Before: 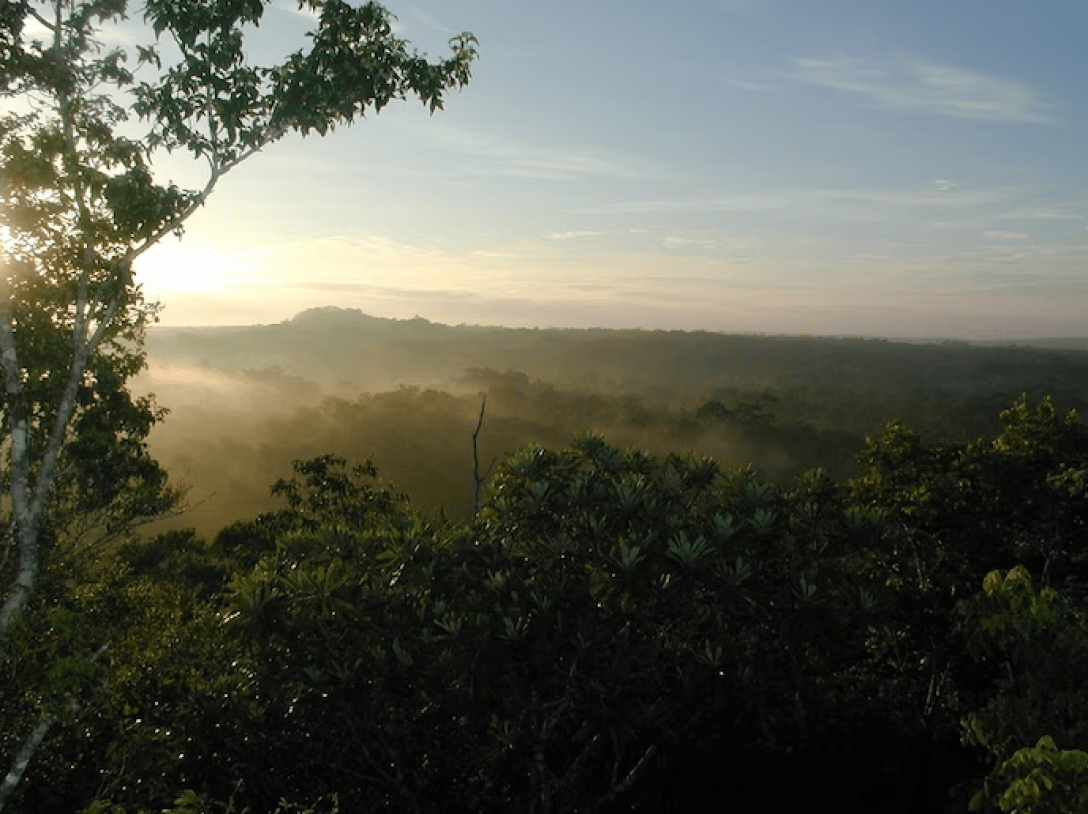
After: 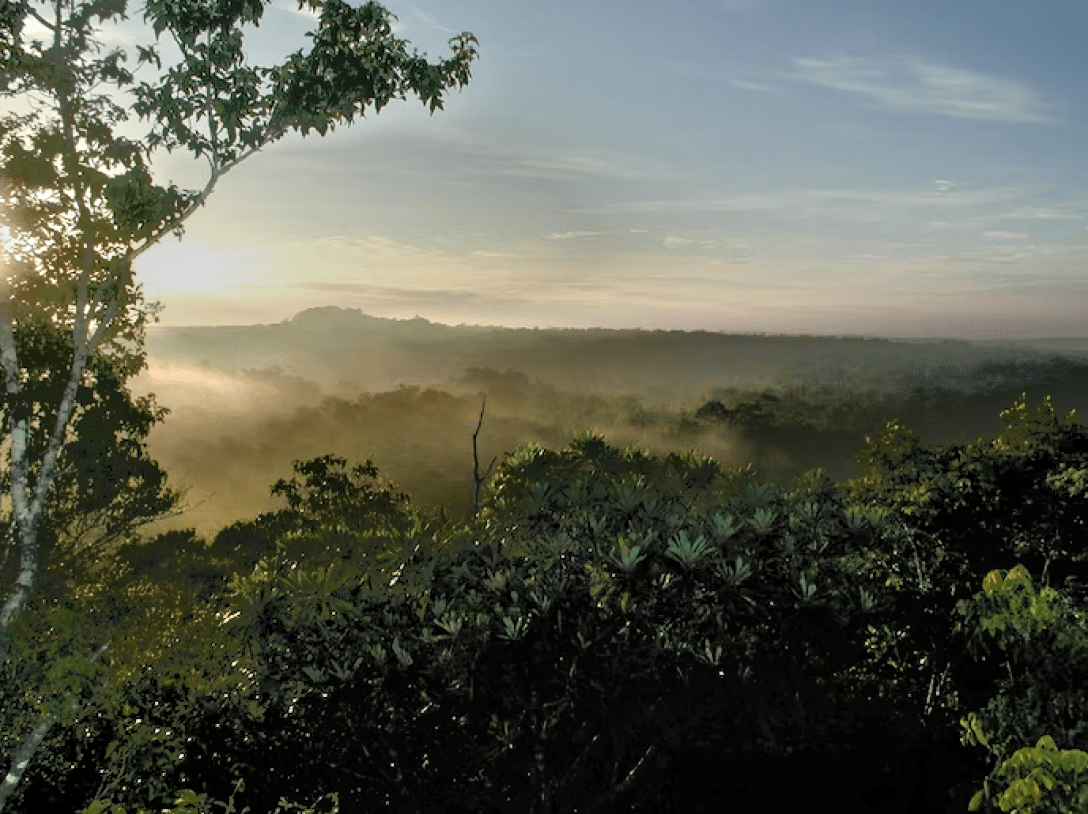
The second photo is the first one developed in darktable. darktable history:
tone equalizer: -7 EV -0.651 EV, -6 EV 1 EV, -5 EV -0.465 EV, -4 EV 0.419 EV, -3 EV 0.428 EV, -2 EV 0.126 EV, -1 EV -0.128 EV, +0 EV -0.417 EV
shadows and highlights: soften with gaussian
local contrast: on, module defaults
